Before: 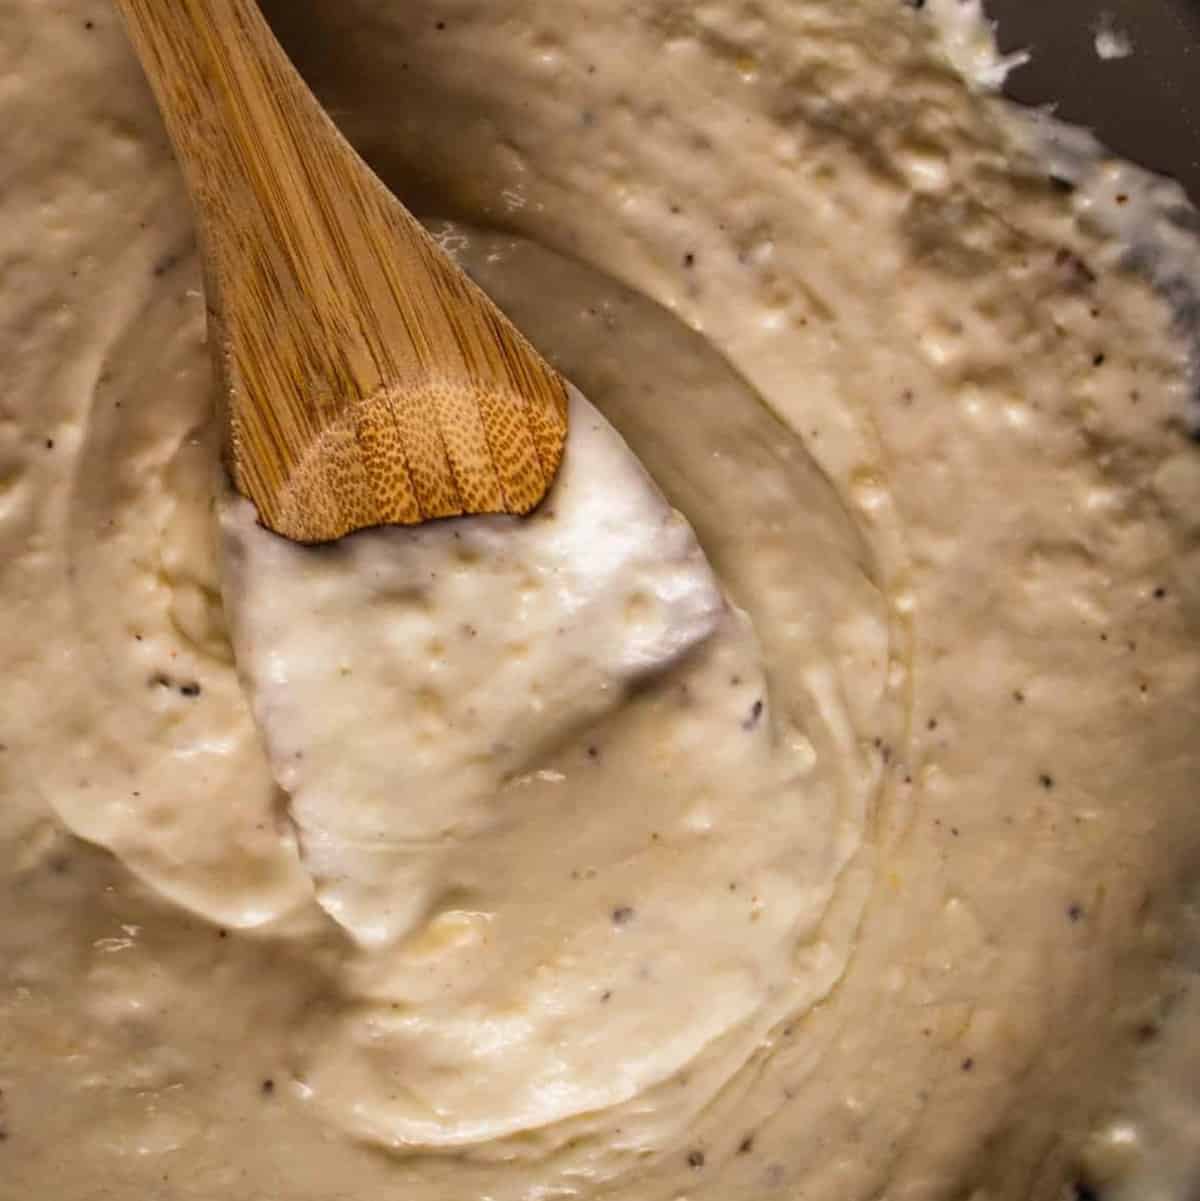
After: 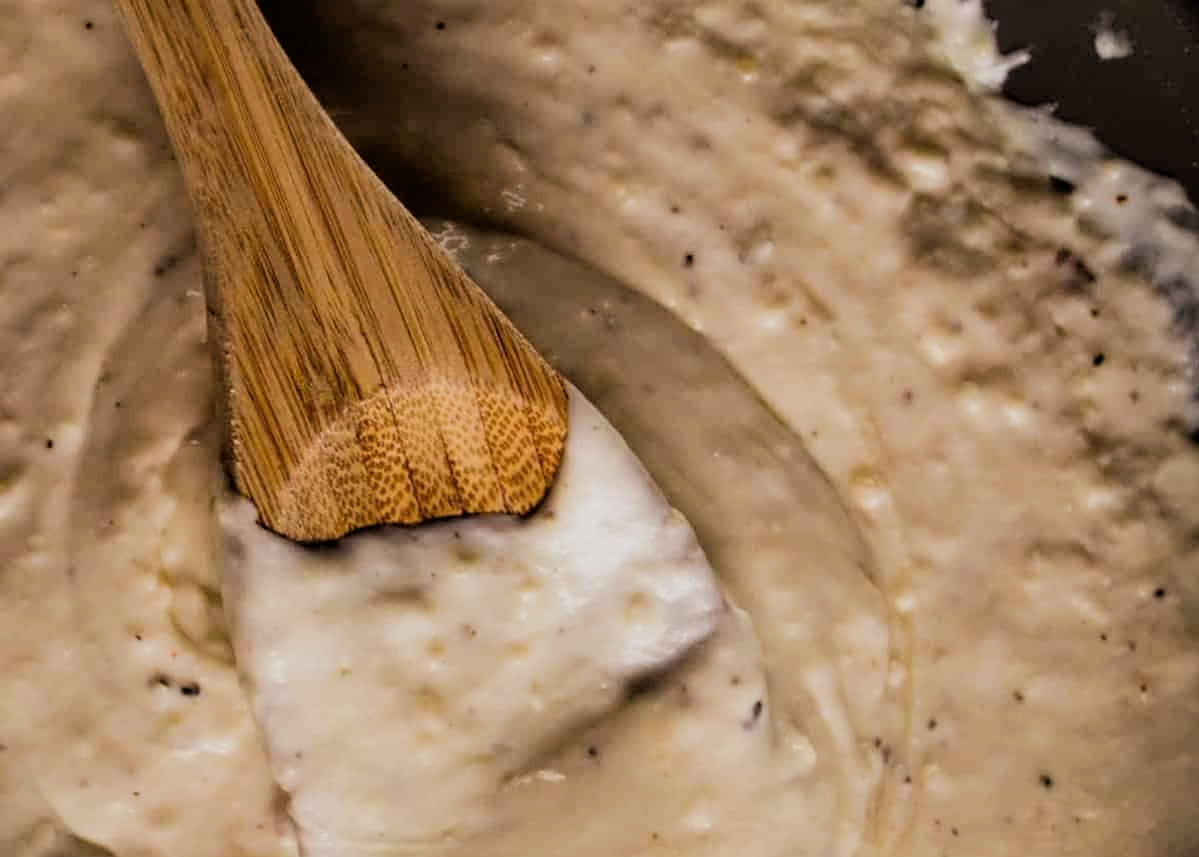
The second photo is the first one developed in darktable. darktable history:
filmic rgb: black relative exposure -5 EV, hardness 2.88, contrast 1.2, highlights saturation mix -30%
crop: bottom 28.576%
